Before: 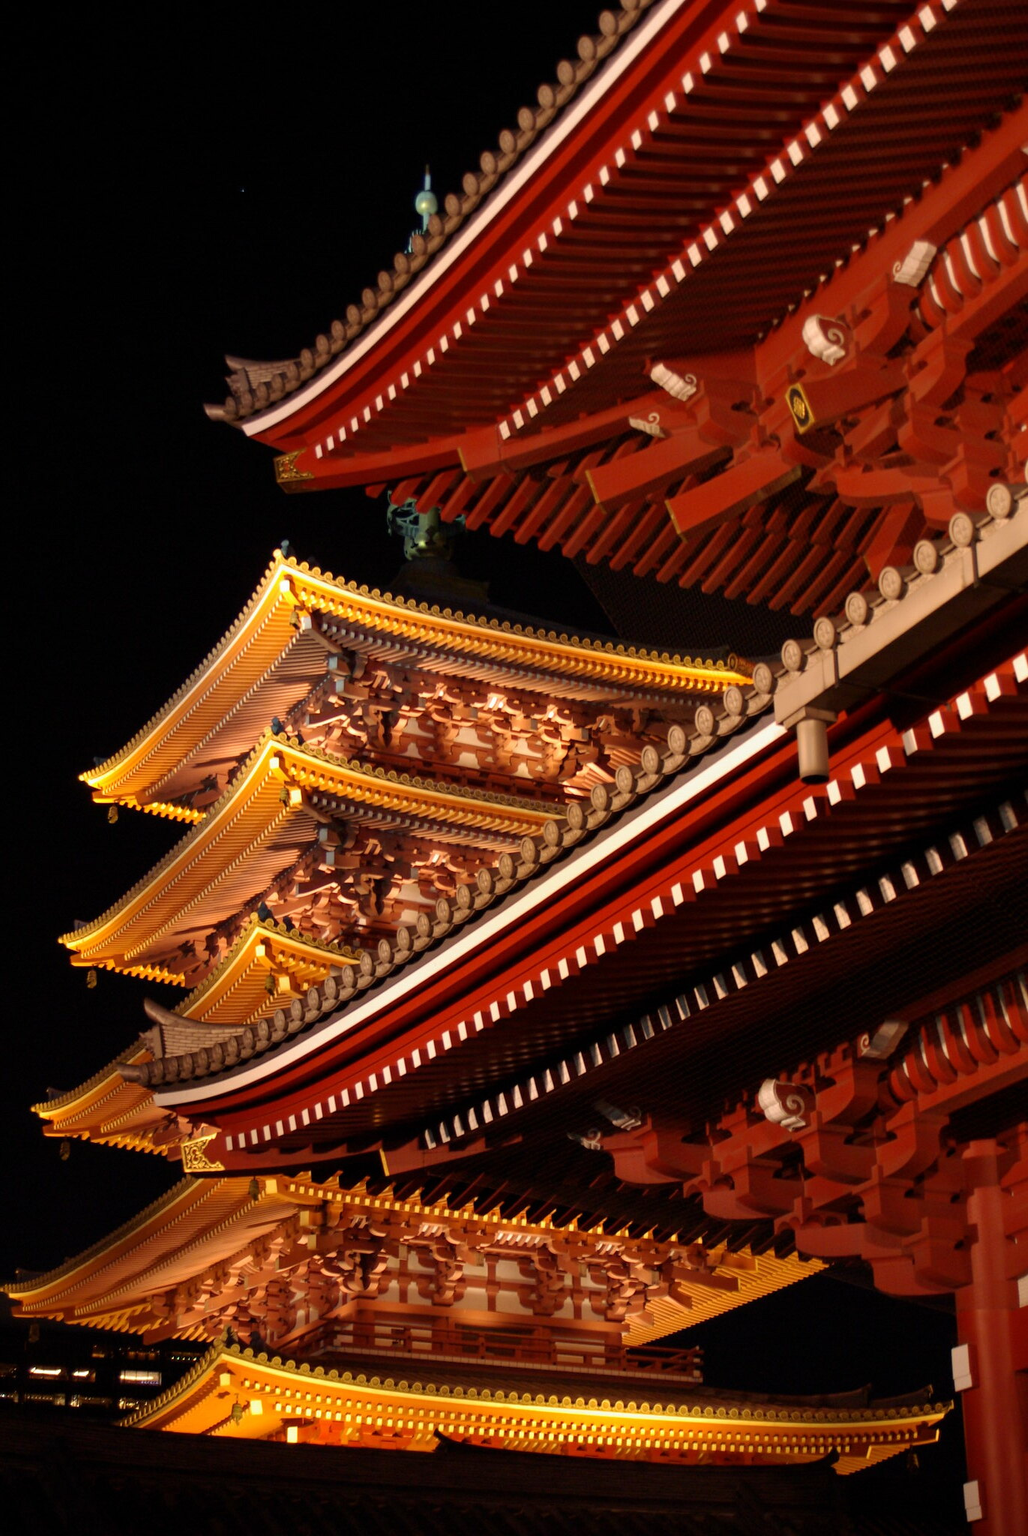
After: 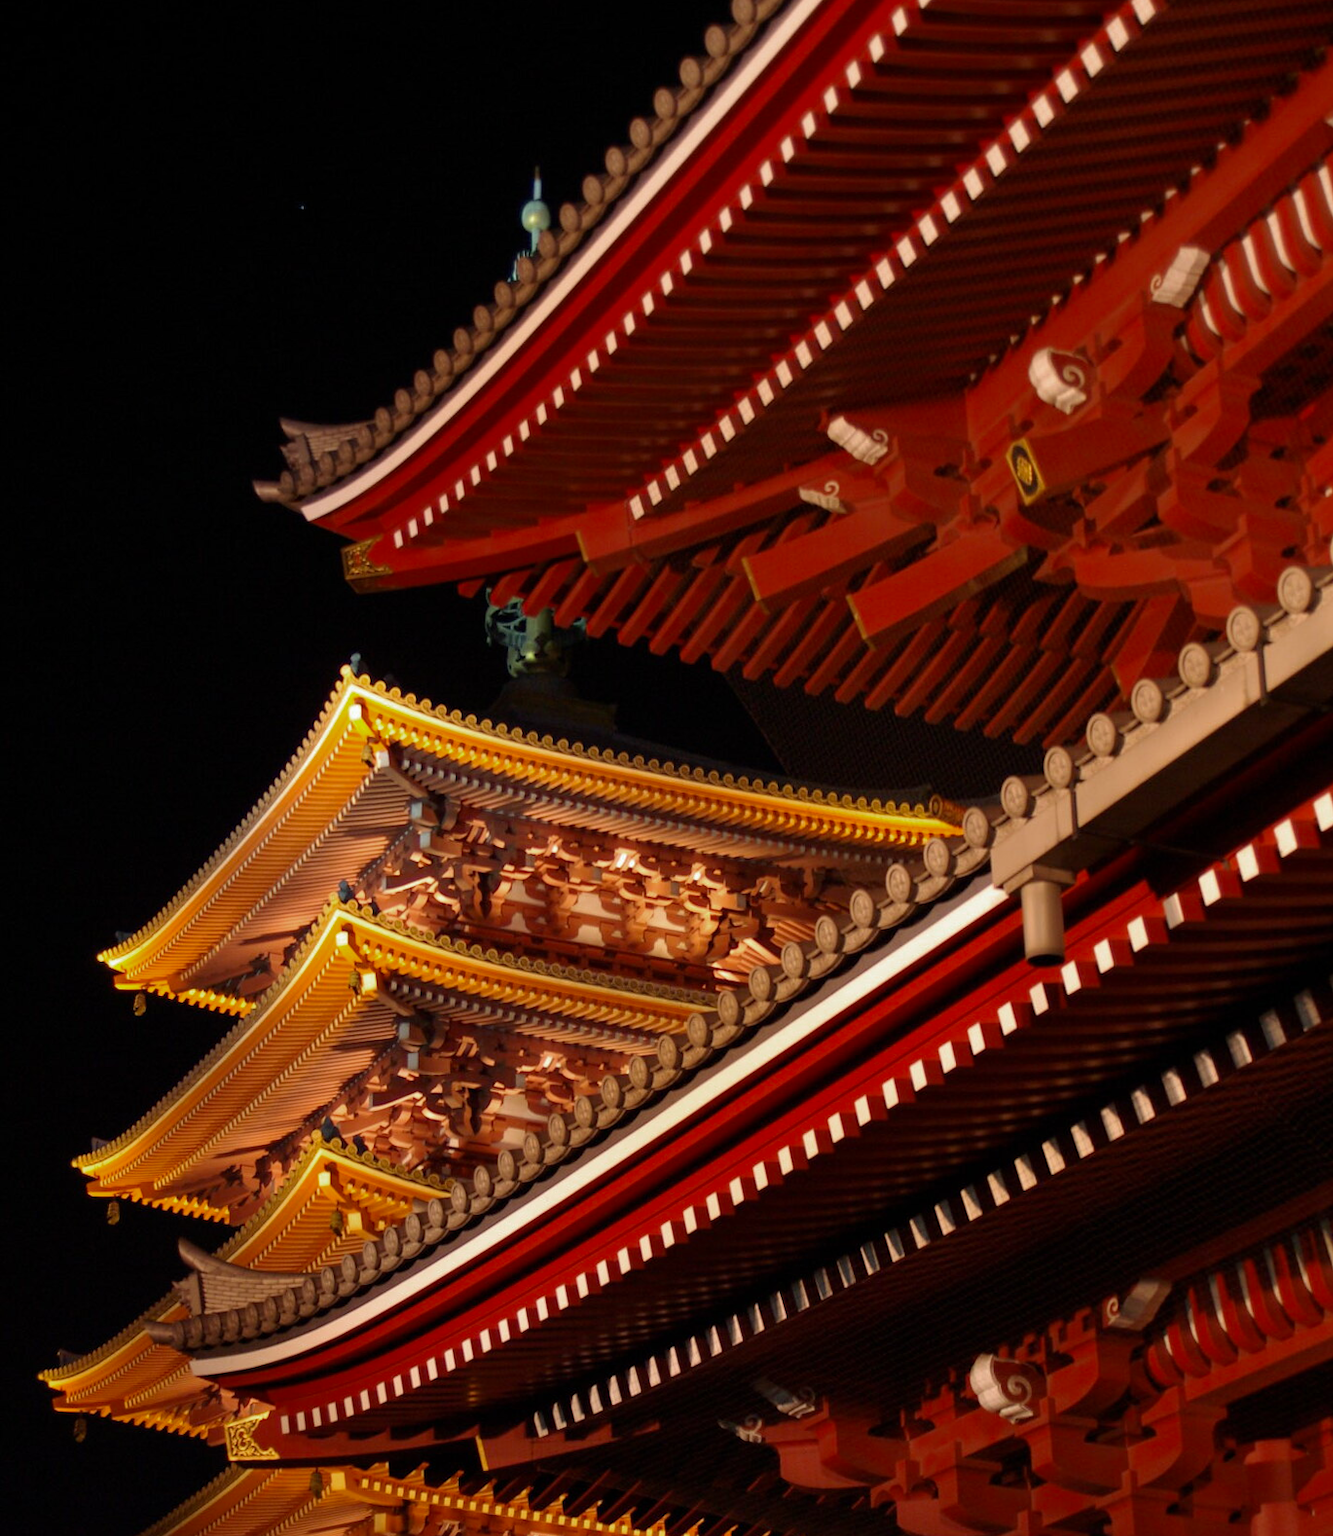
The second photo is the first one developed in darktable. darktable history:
crop: top 3.857%, bottom 21.132%
rotate and perspective: lens shift (horizontal) -0.055, automatic cropping off
color zones: curves: ch0 [(0, 0.444) (0.143, 0.442) (0.286, 0.441) (0.429, 0.441) (0.571, 0.441) (0.714, 0.441) (0.857, 0.442) (1, 0.444)]
